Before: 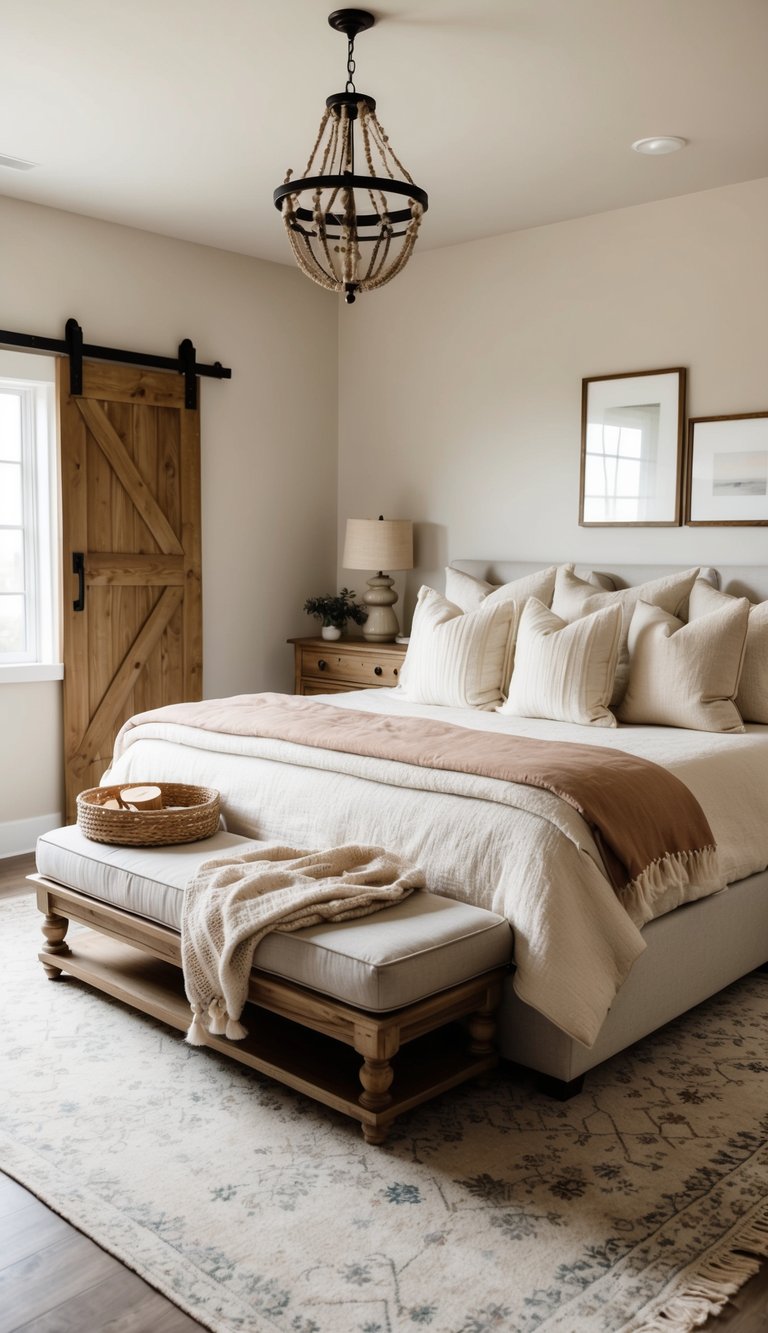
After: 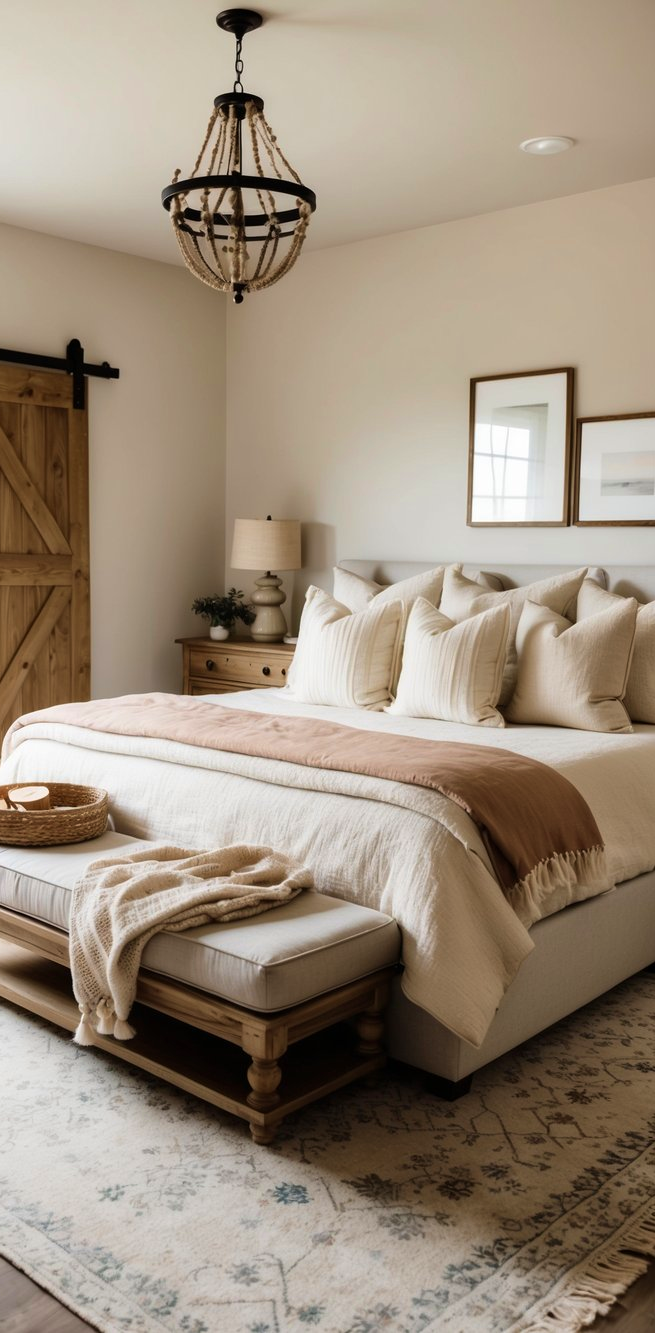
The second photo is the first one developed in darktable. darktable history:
crop and rotate: left 14.64%
velvia: on, module defaults
